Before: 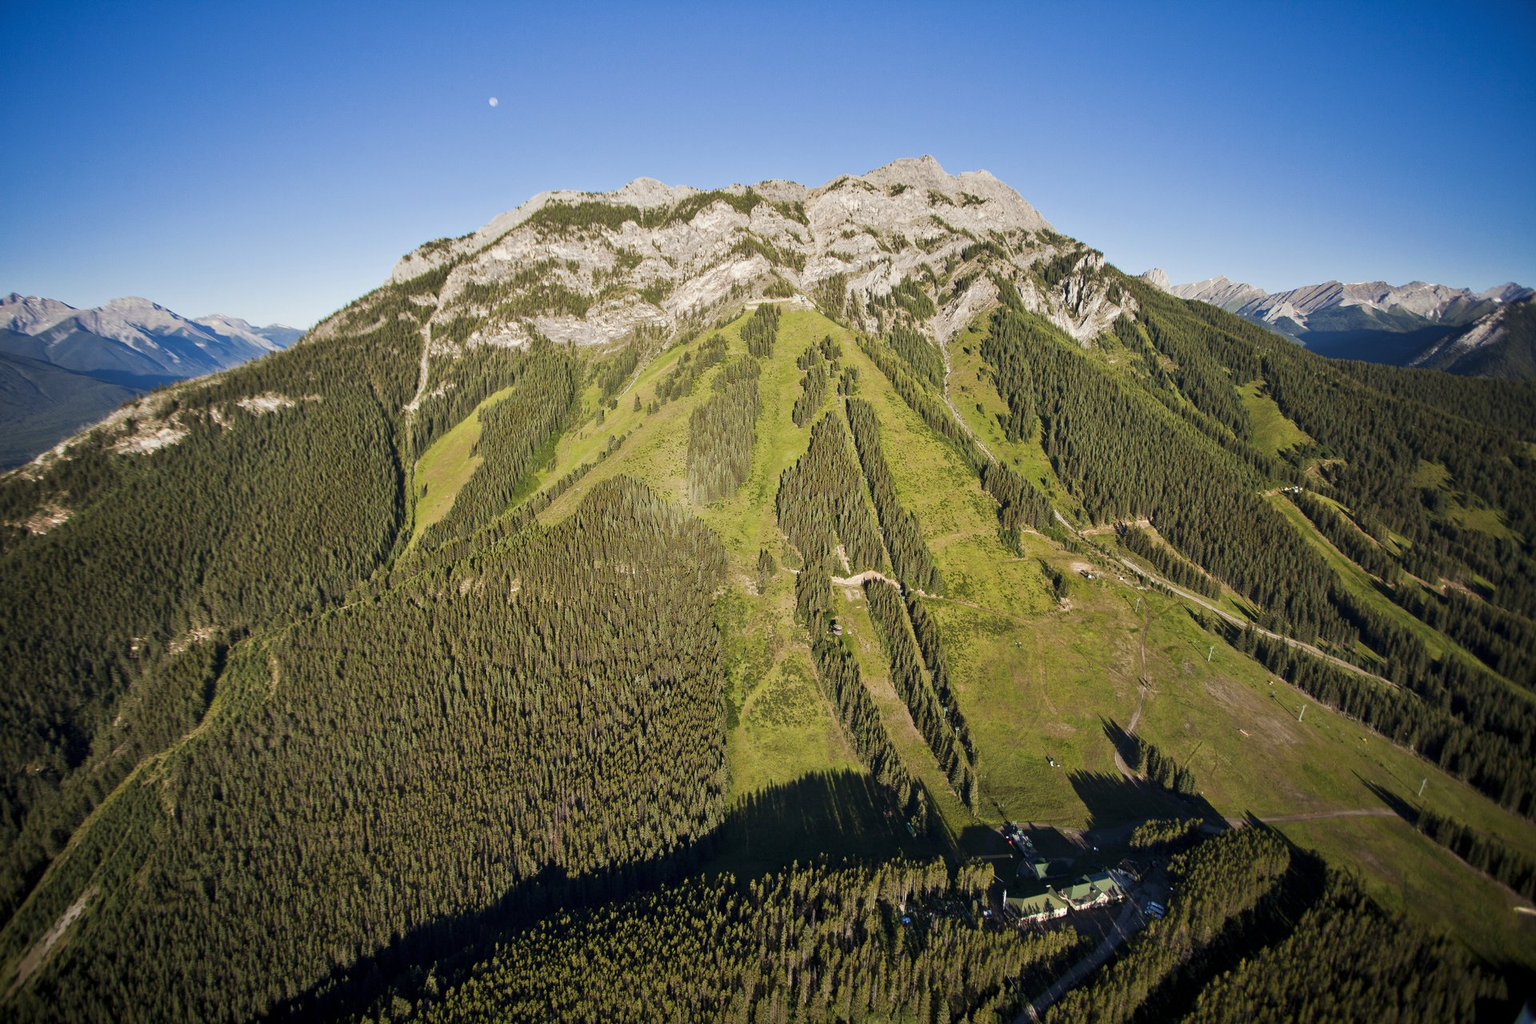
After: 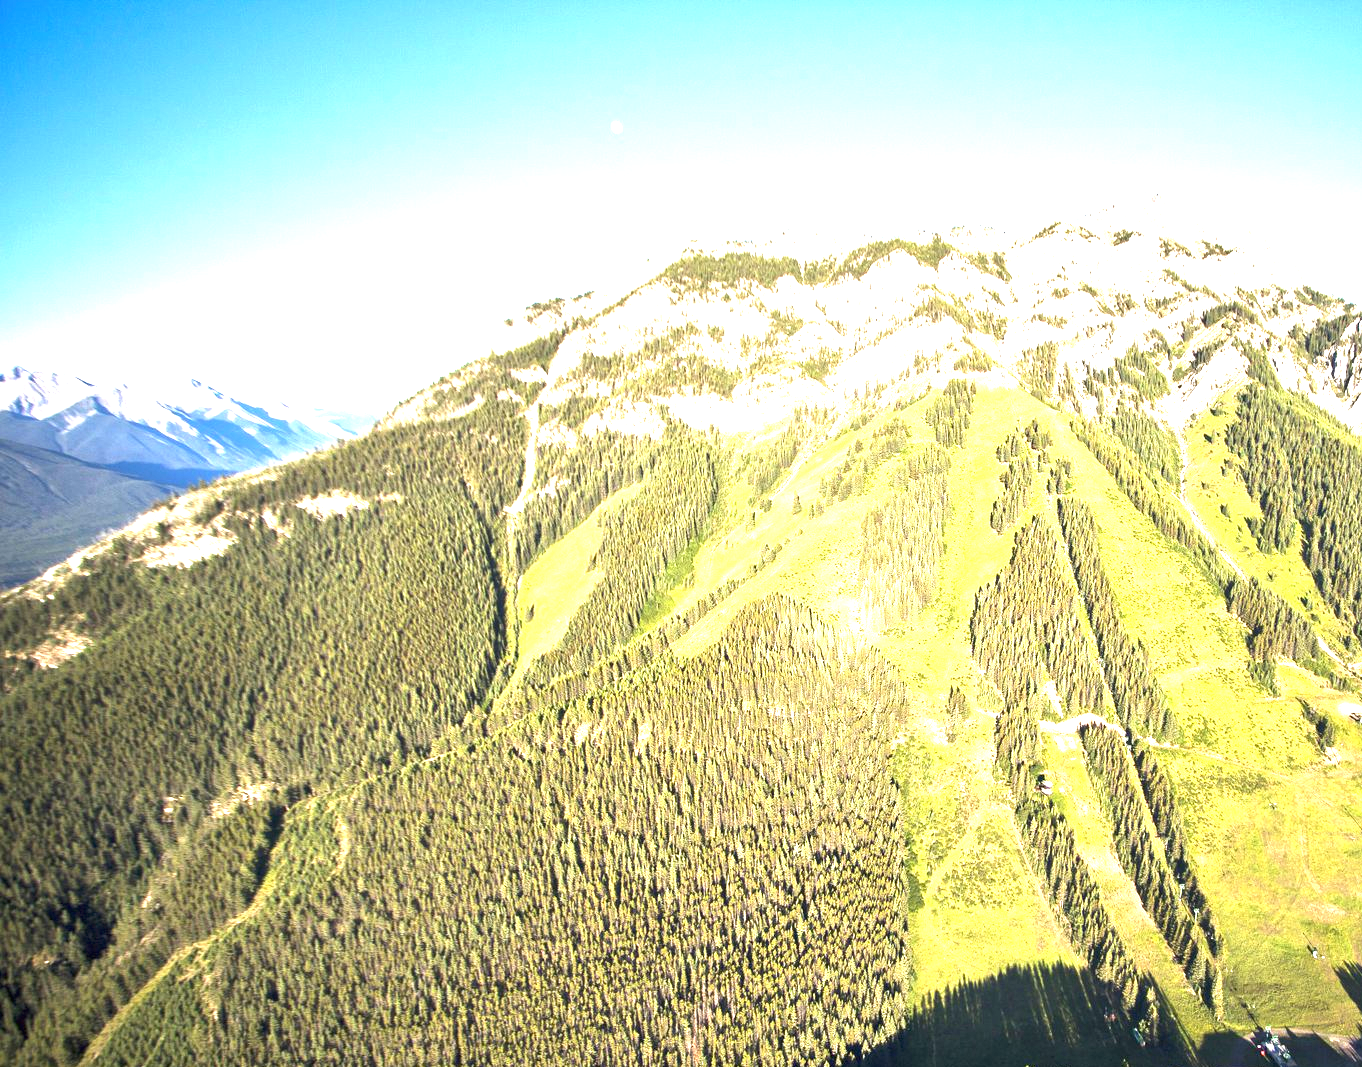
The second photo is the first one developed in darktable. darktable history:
exposure: black level correction 0, exposure 2.144 EV, compensate exposure bias true, compensate highlight preservation false
crop: right 29.045%, bottom 16.589%
